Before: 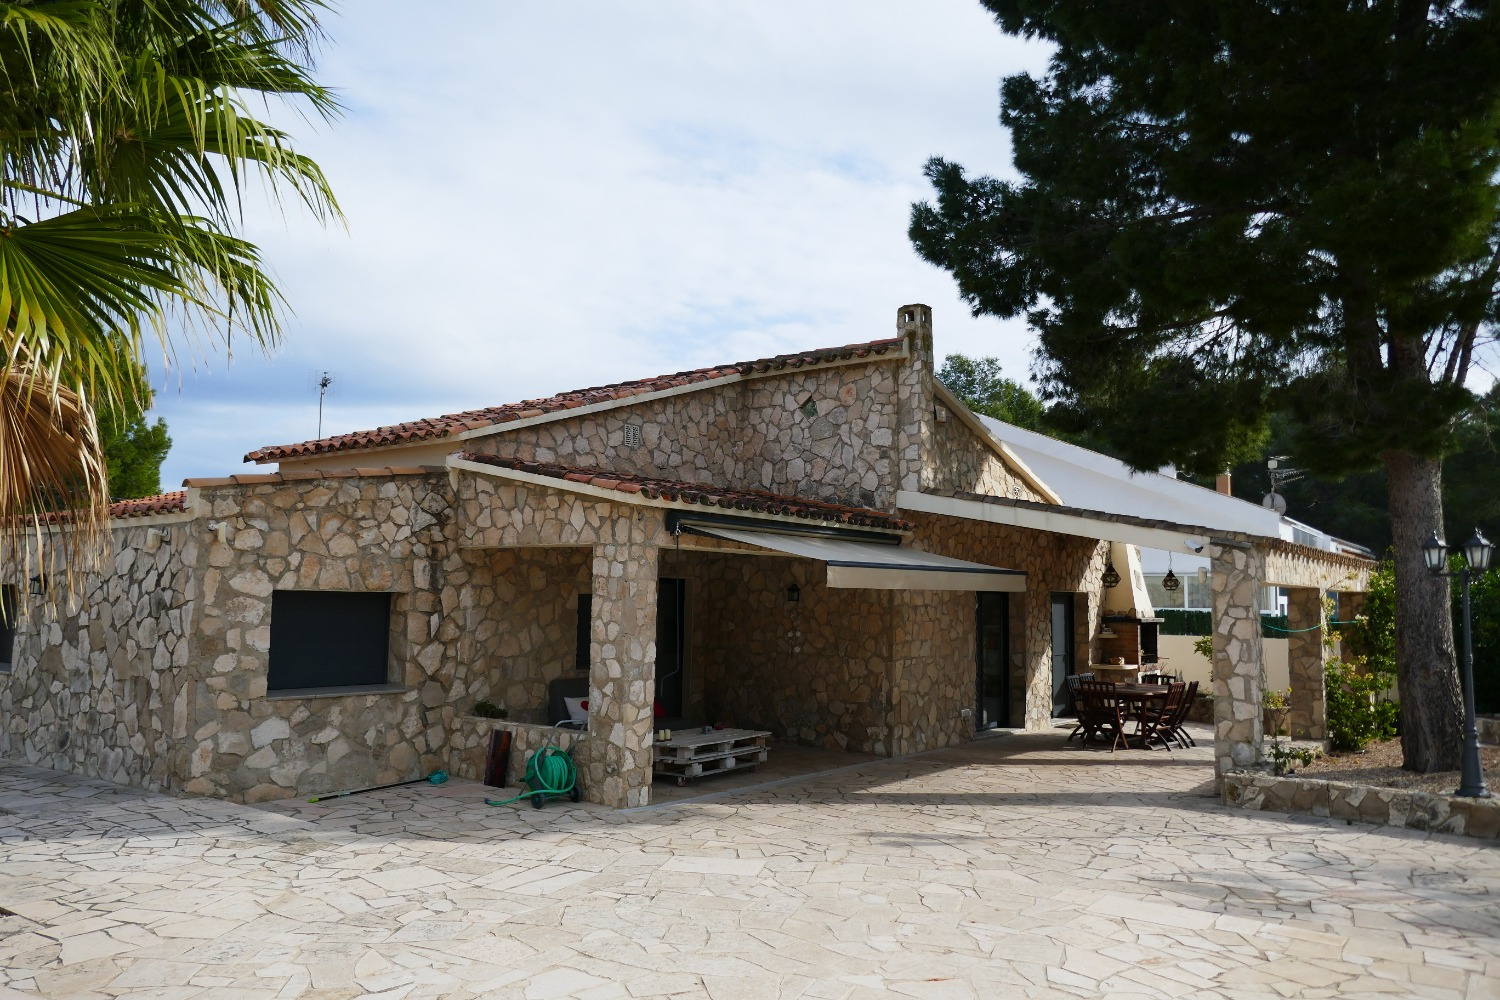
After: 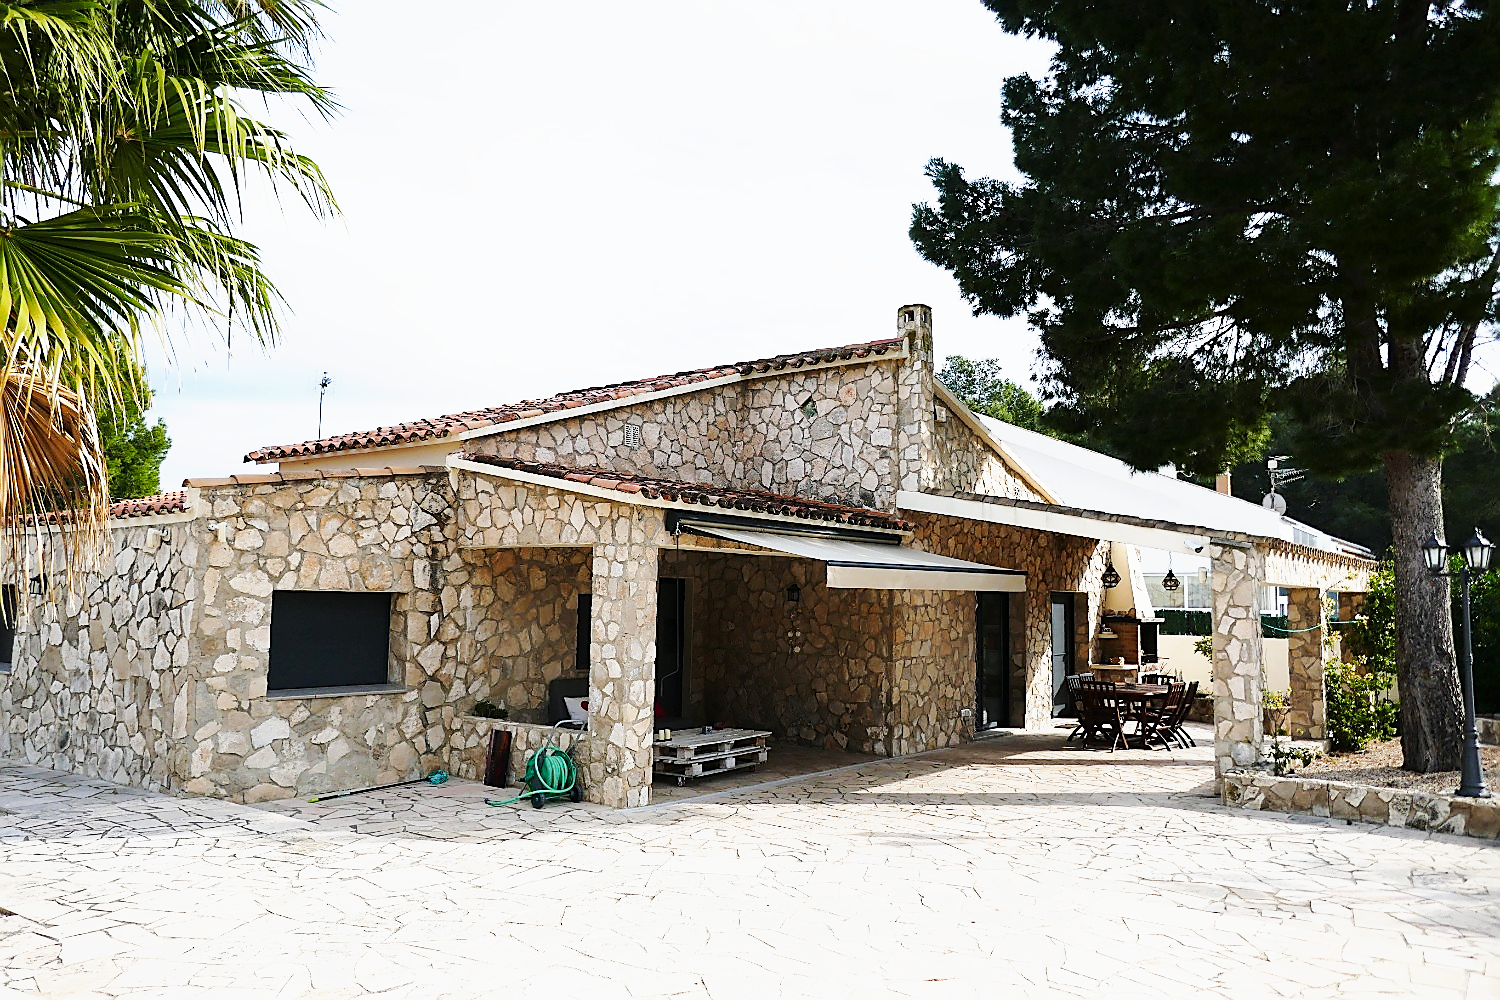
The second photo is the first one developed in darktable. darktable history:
sharpen: radius 1.407, amount 1.239, threshold 0.805
base curve: curves: ch0 [(0, 0) (0.025, 0.046) (0.112, 0.277) (0.467, 0.74) (0.814, 0.929) (1, 0.942)], preserve colors none
tone equalizer: -8 EV -0.736 EV, -7 EV -0.72 EV, -6 EV -0.567 EV, -5 EV -0.413 EV, -3 EV 0.365 EV, -2 EV 0.6 EV, -1 EV 0.675 EV, +0 EV 0.763 EV
